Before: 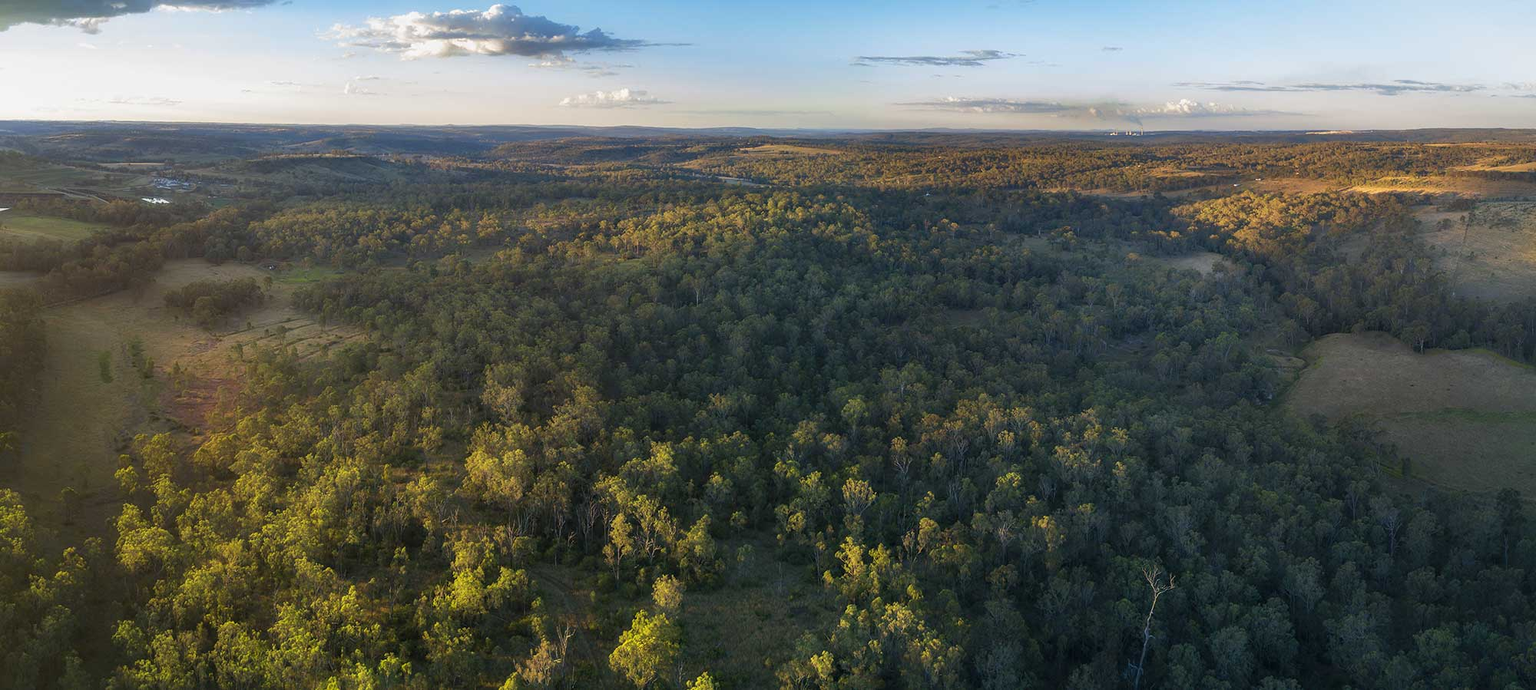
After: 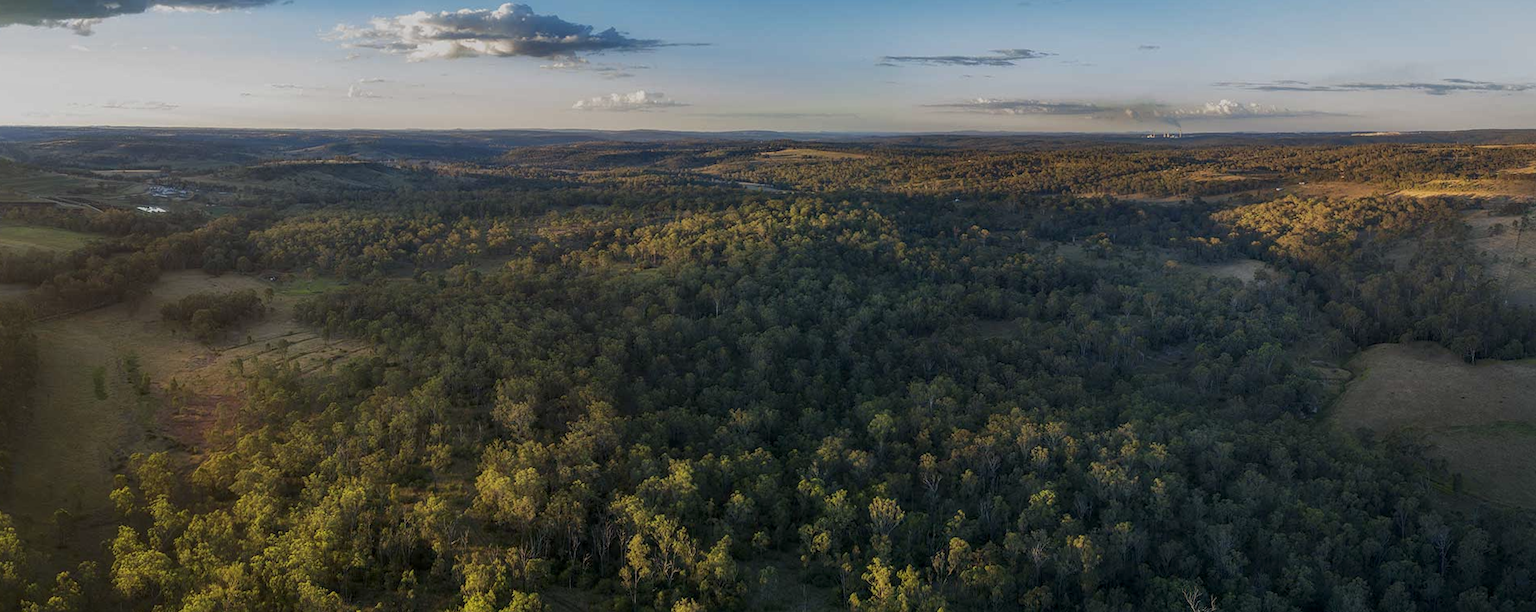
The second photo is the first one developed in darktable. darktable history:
local contrast: on, module defaults
crop and rotate: angle 0.2°, left 0.275%, right 3.127%, bottom 14.18%
exposure: black level correction 0, exposure -0.721 EV, compensate highlight preservation false
